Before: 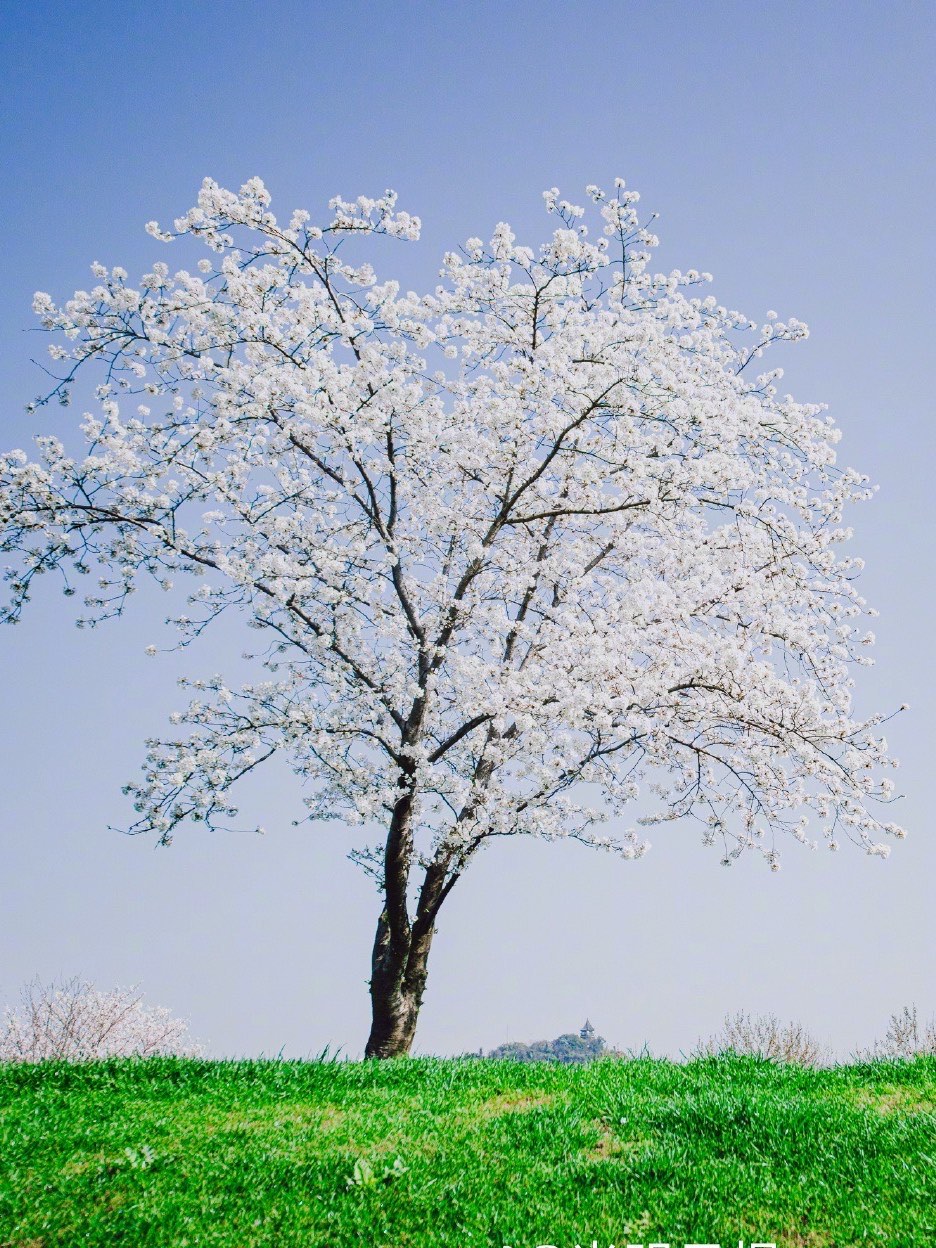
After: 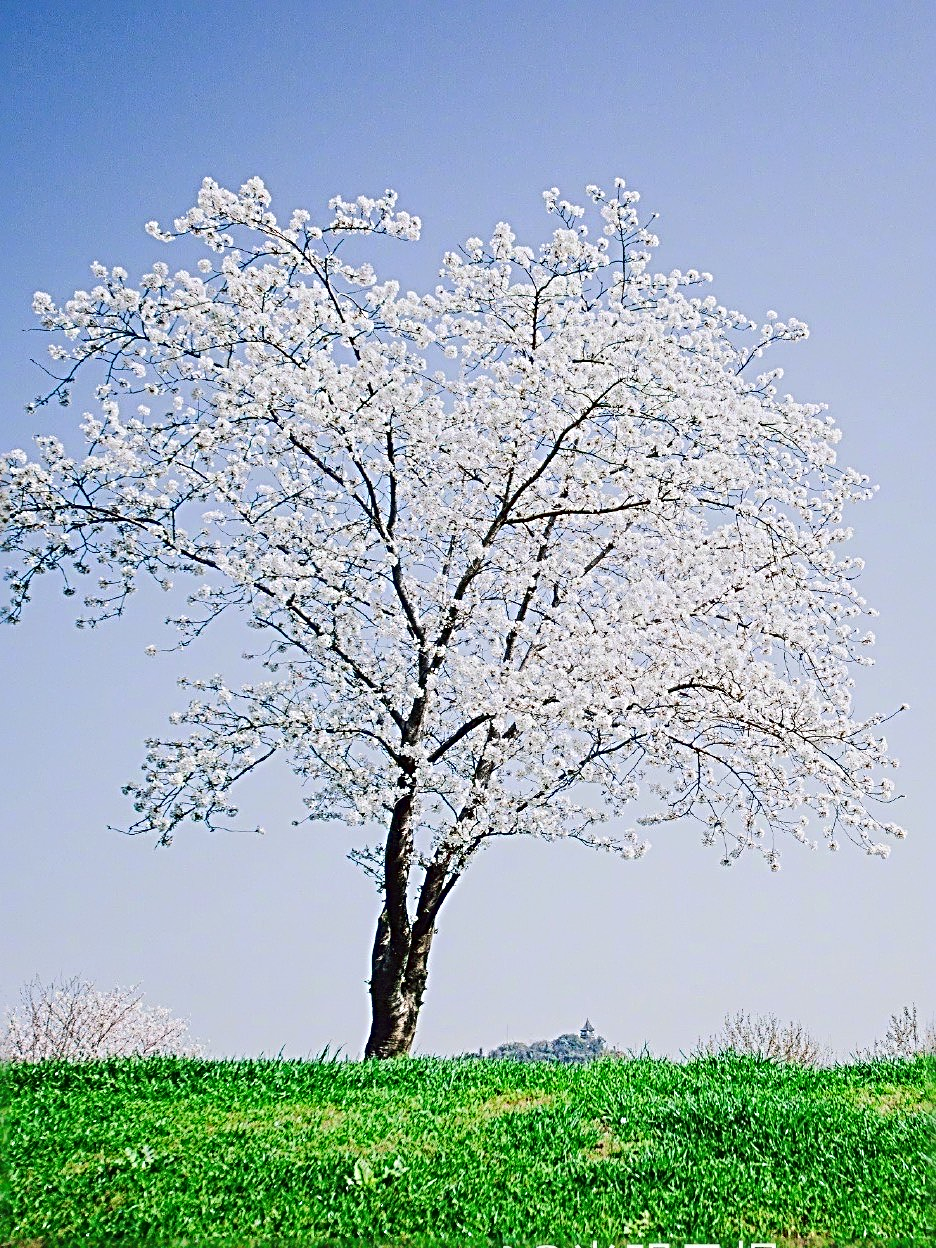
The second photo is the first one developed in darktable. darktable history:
tone equalizer: on, module defaults
tone curve: curves: ch0 [(0, 0) (0.003, 0.013) (0.011, 0.016) (0.025, 0.023) (0.044, 0.036) (0.069, 0.051) (0.1, 0.076) (0.136, 0.107) (0.177, 0.145) (0.224, 0.186) (0.277, 0.246) (0.335, 0.311) (0.399, 0.378) (0.468, 0.462) (0.543, 0.548) (0.623, 0.636) (0.709, 0.728) (0.801, 0.816) (0.898, 0.9) (1, 1)], color space Lab, linked channels, preserve colors none
sharpen: radius 3.669, amount 0.921
